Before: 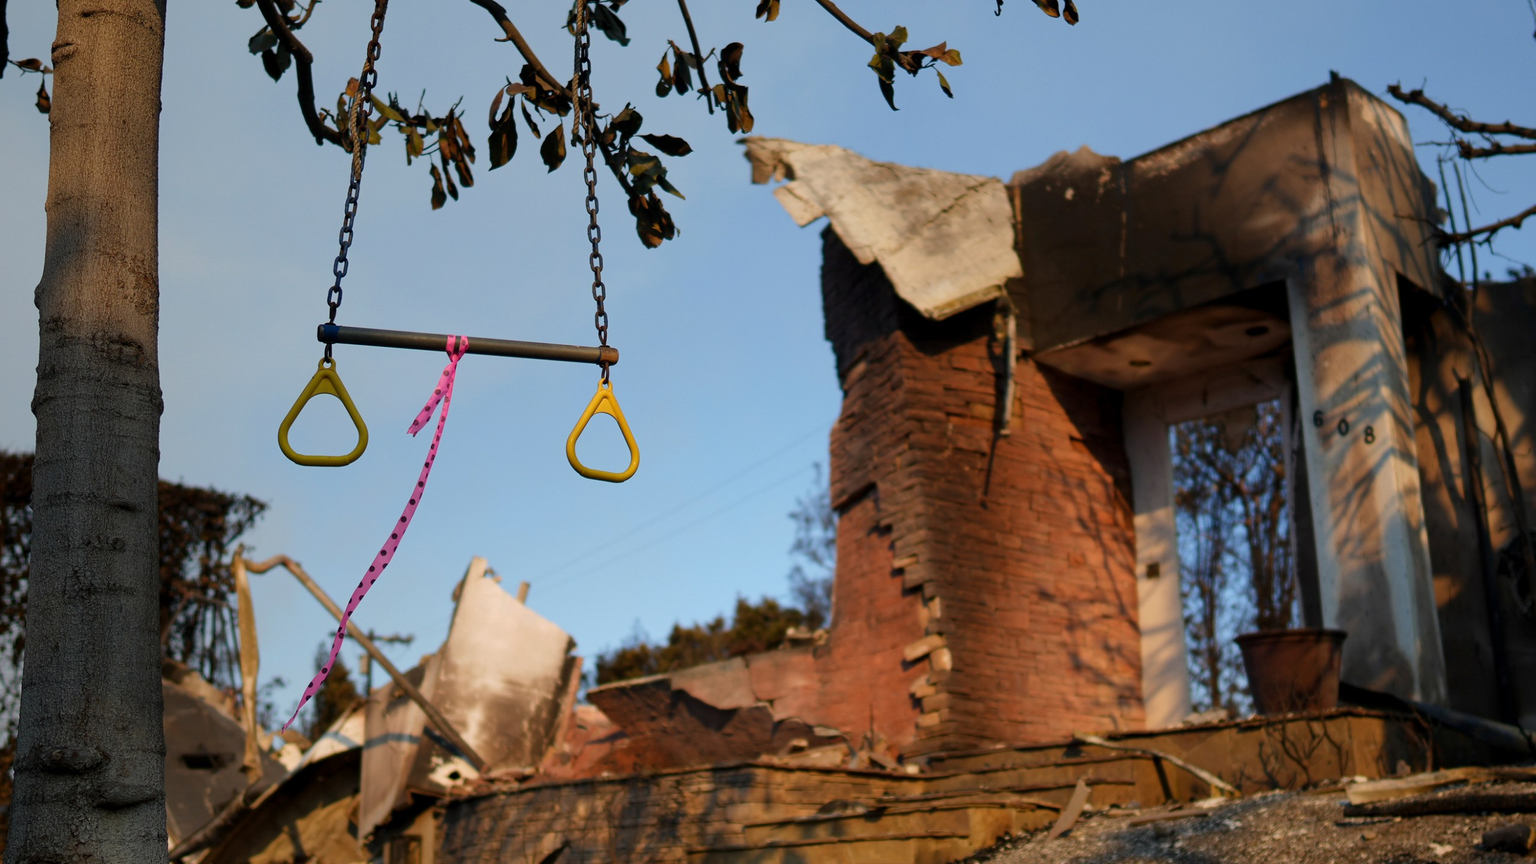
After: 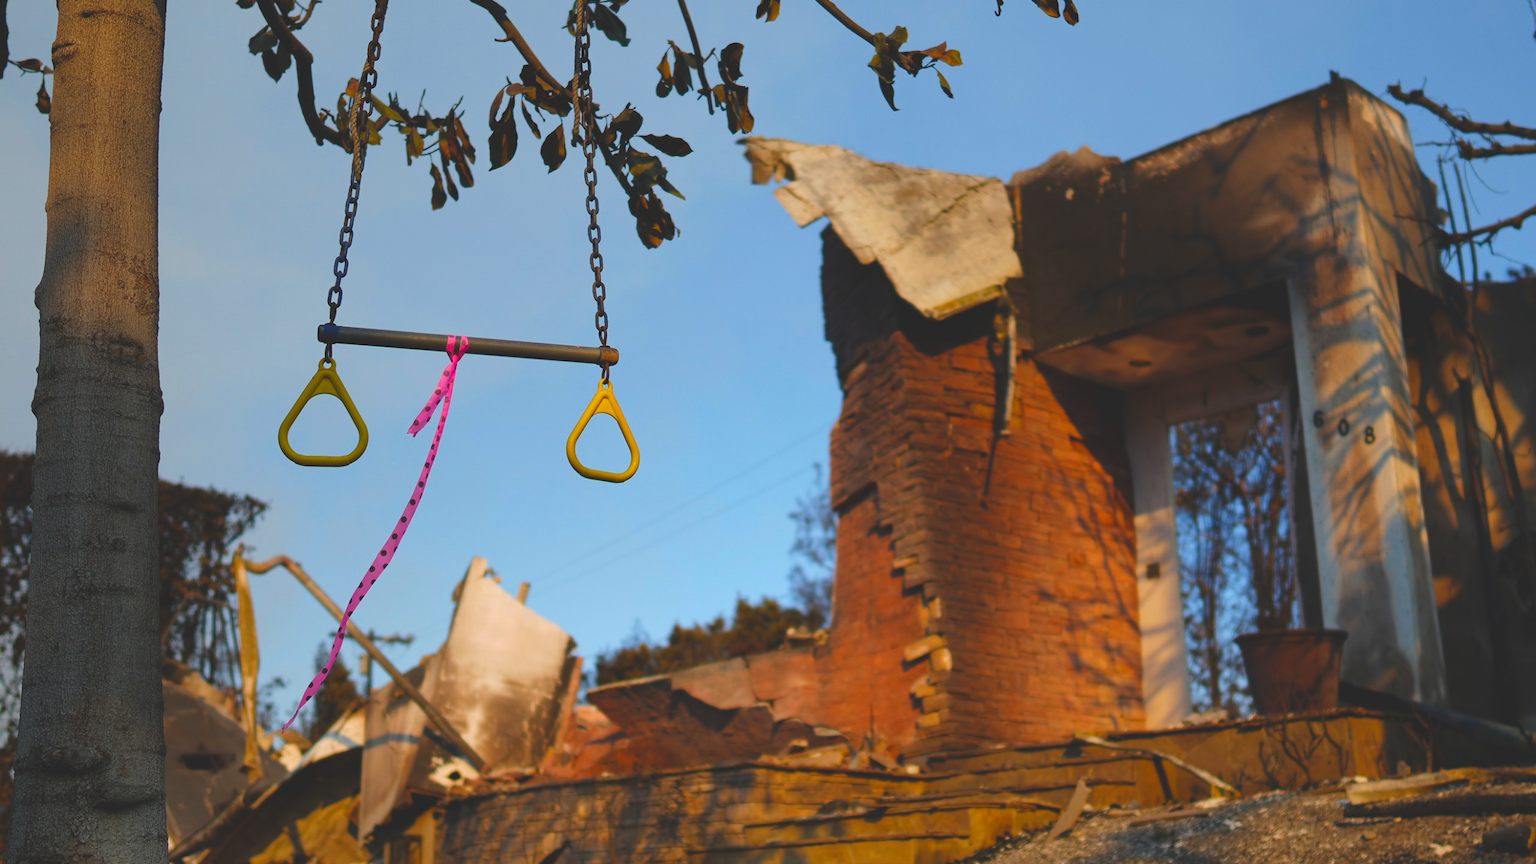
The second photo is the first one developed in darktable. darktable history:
exposure: black level correction -0.022, exposure -0.036 EV, compensate exposure bias true, compensate highlight preservation false
color balance rgb: perceptual saturation grading › global saturation 30.681%, global vibrance 20%
